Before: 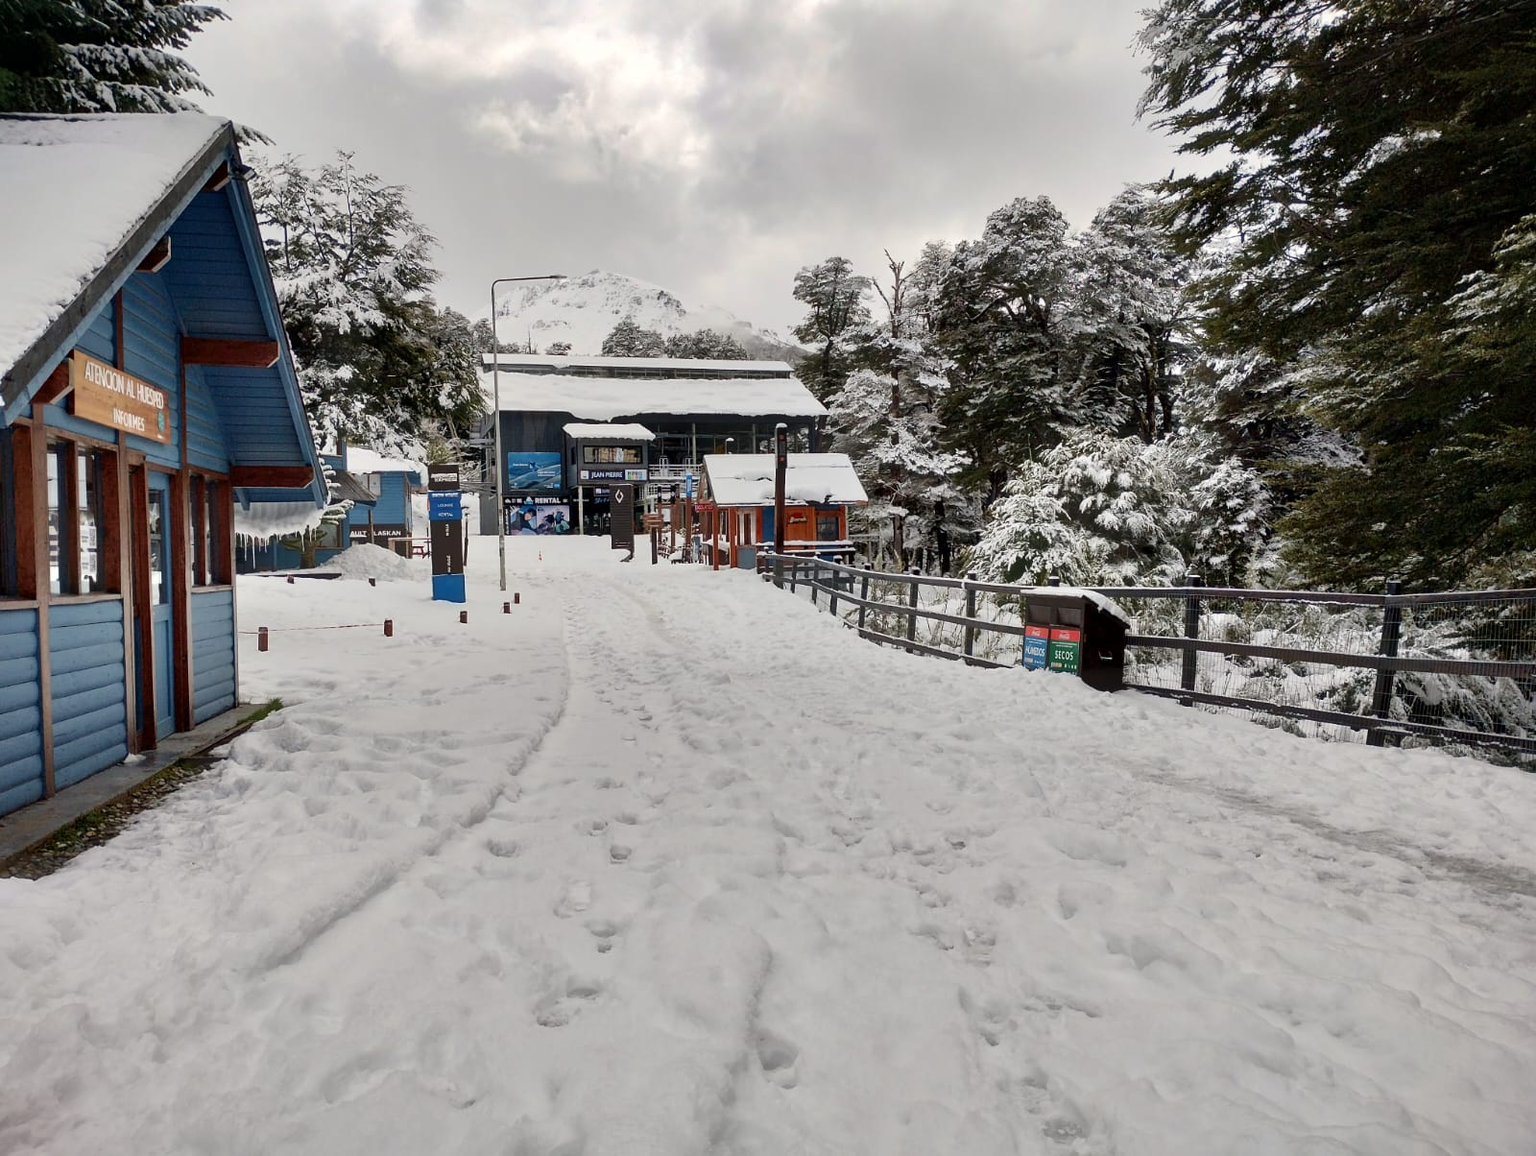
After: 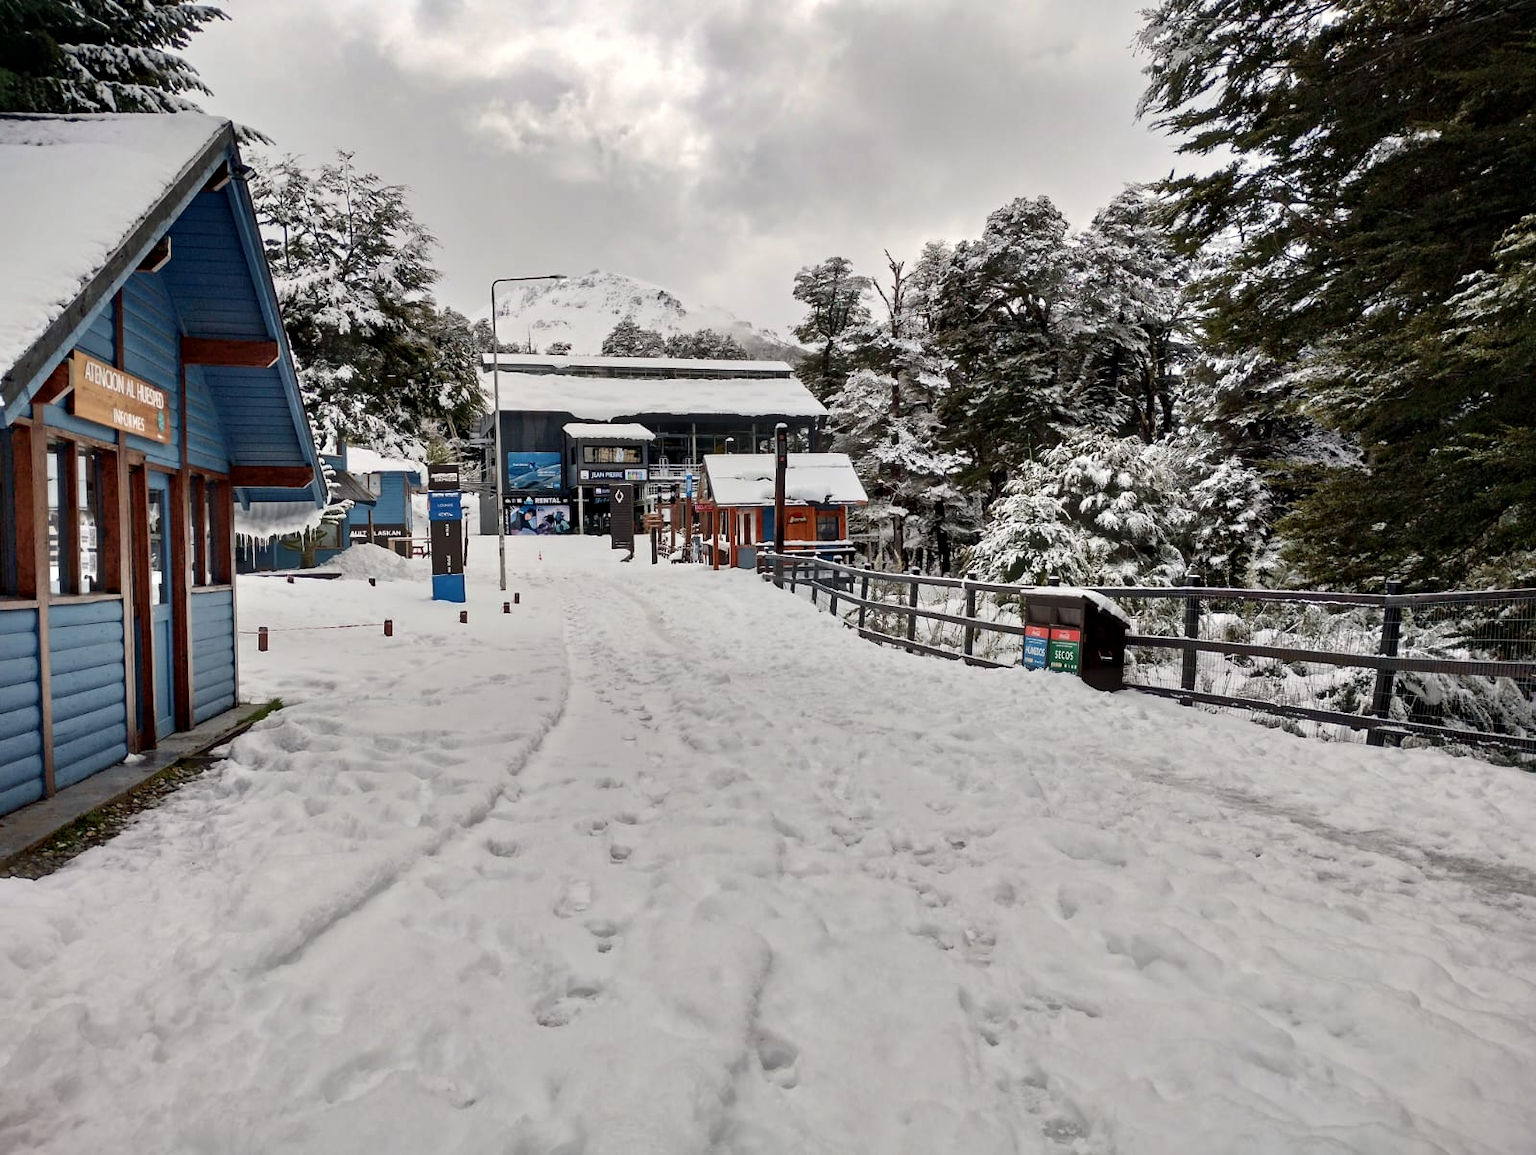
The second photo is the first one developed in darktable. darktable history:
contrast equalizer: y [[0.5, 0.5, 0.501, 0.63, 0.504, 0.5], [0.5 ×6], [0.5 ×6], [0 ×6], [0 ×6]], mix 0.594
tone equalizer: -7 EV 0.131 EV
